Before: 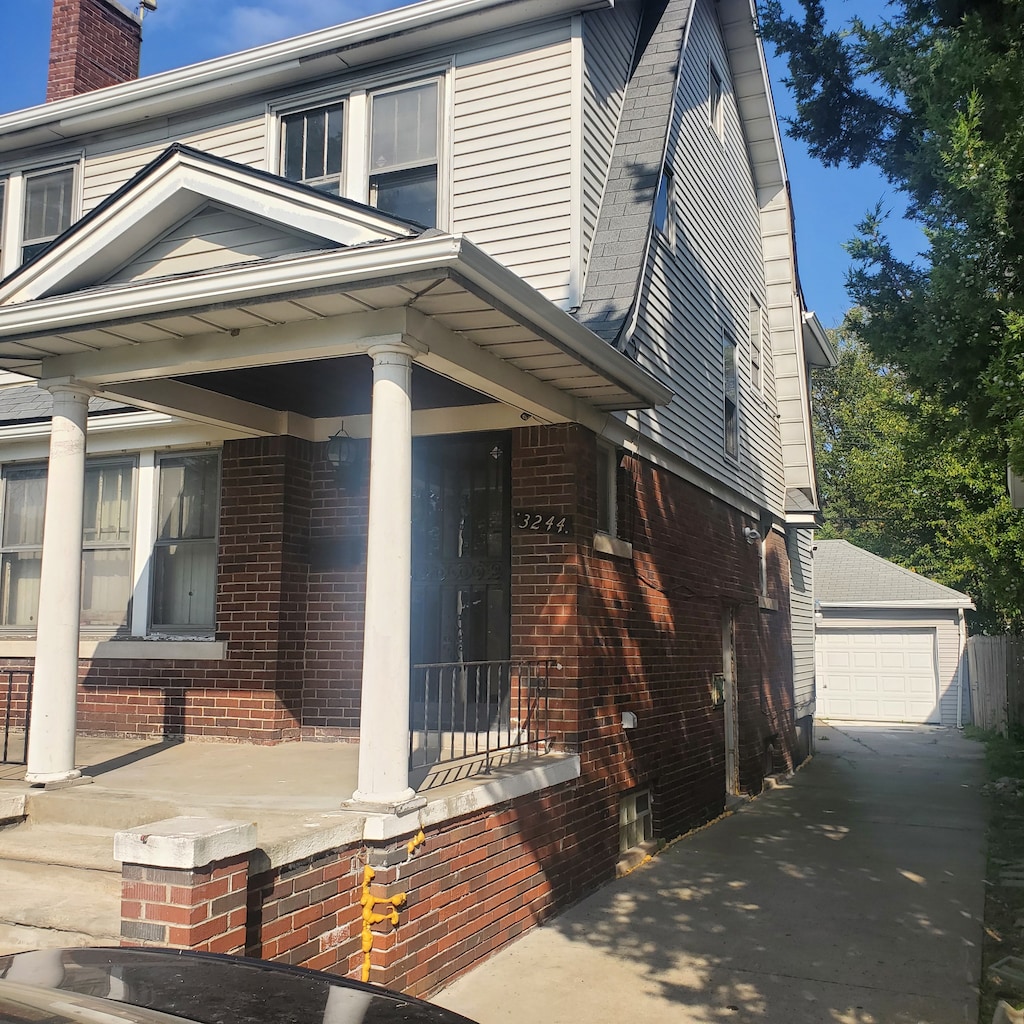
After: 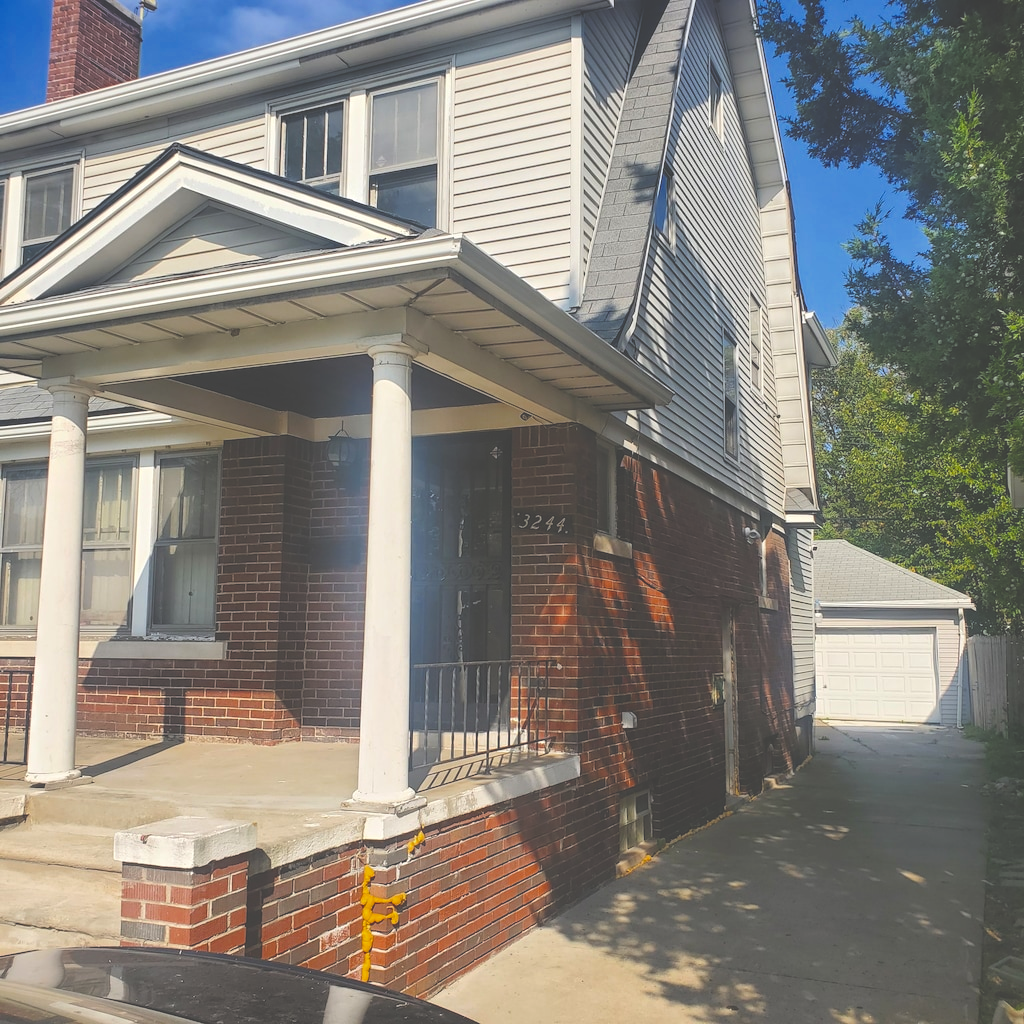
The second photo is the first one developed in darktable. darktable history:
color balance rgb: perceptual saturation grading › global saturation 19.591%, perceptual brilliance grading › global brilliance 2.511%, perceptual brilliance grading › highlights -3.265%, perceptual brilliance grading › shadows 3.464%, saturation formula JzAzBz (2021)
exposure: black level correction -0.039, exposure 0.062 EV, compensate highlight preservation false
